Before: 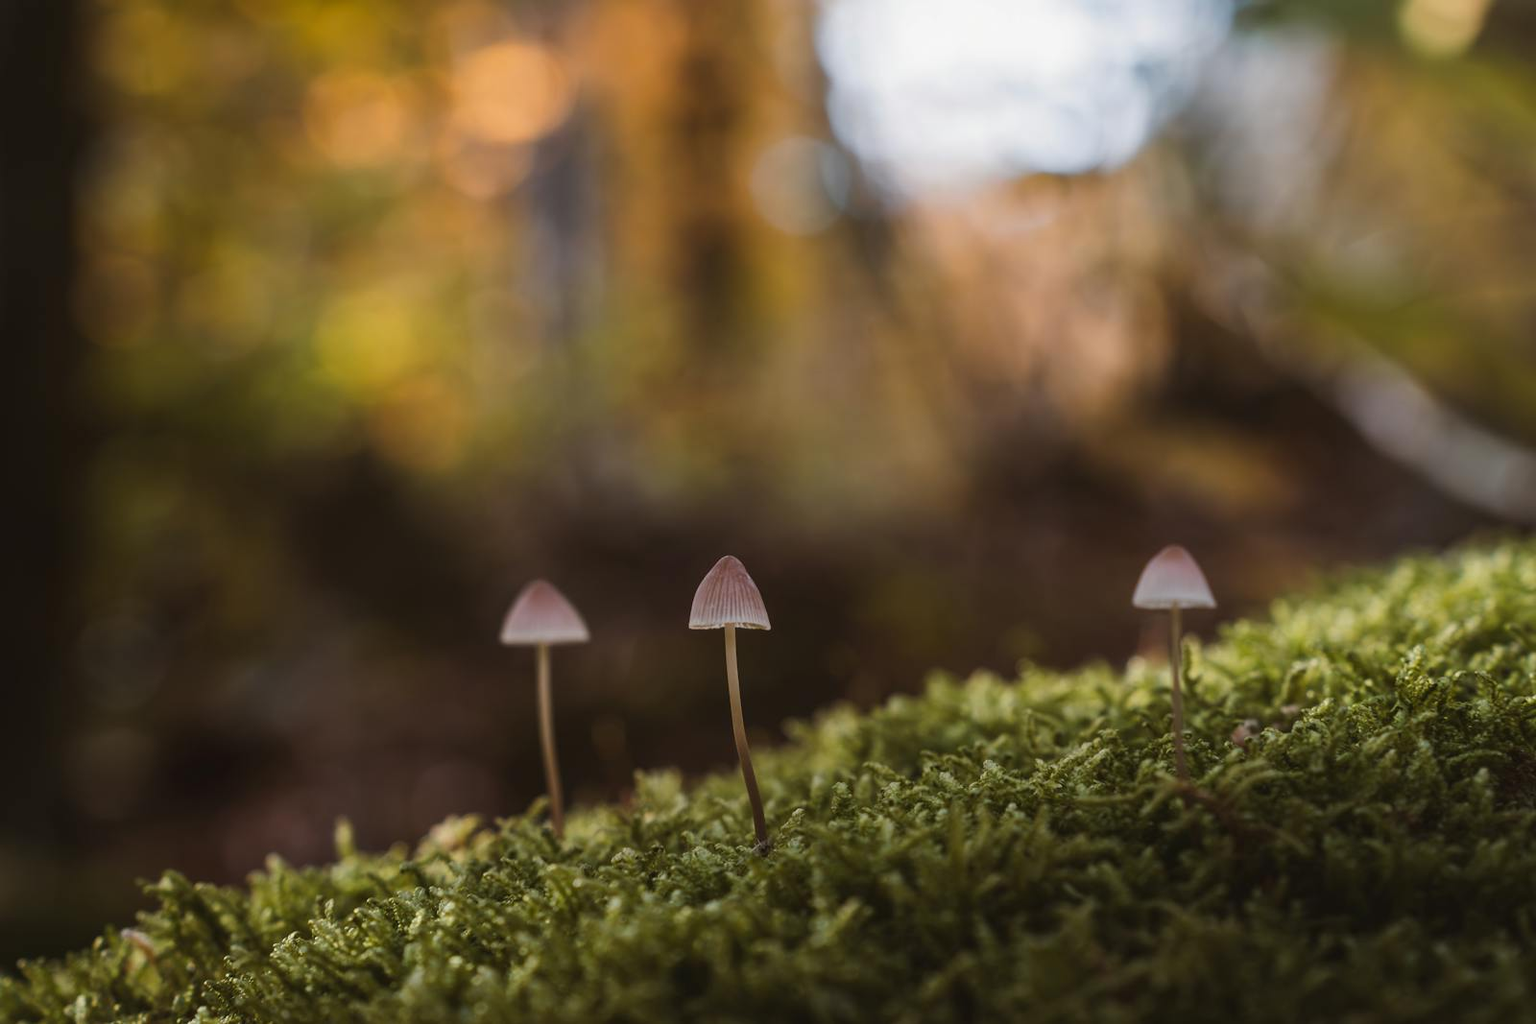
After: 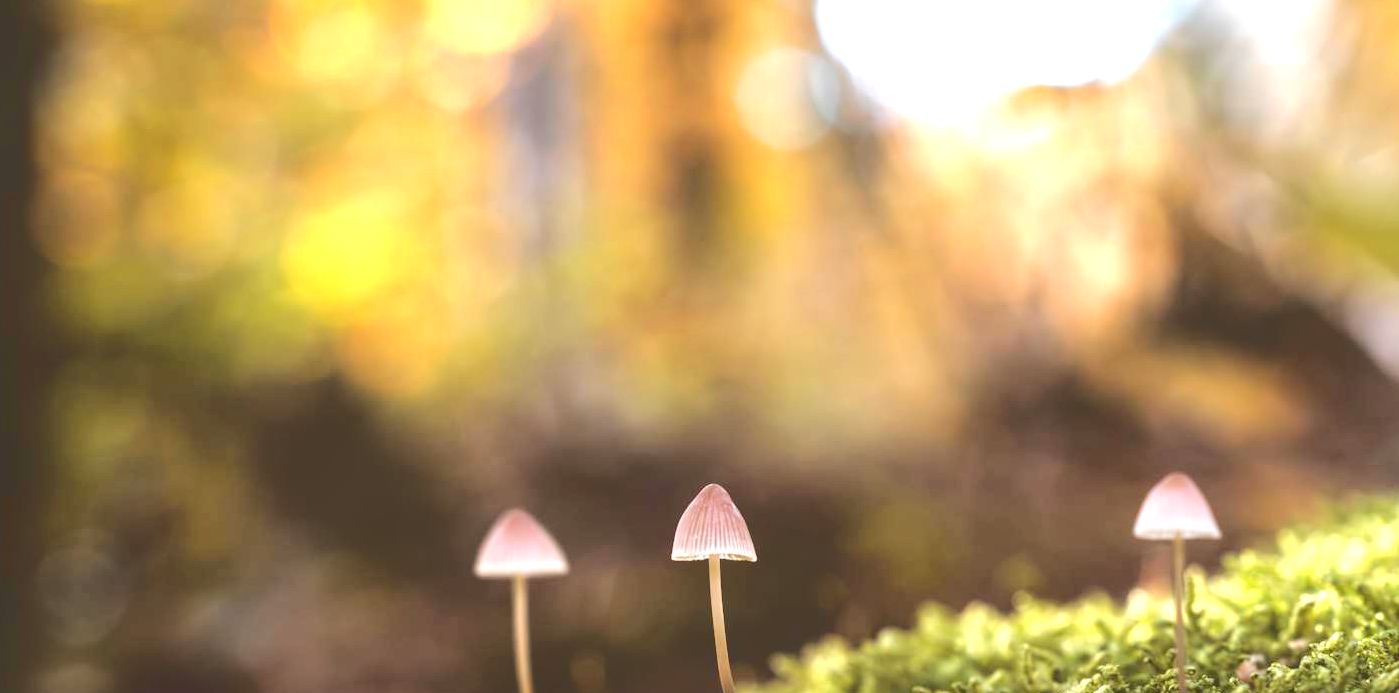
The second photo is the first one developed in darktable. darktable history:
crop: left 2.884%, top 8.959%, right 9.641%, bottom 26.05%
exposure: black level correction 0, exposure 1.741 EV, compensate highlight preservation false
base curve: curves: ch0 [(0, 0.024) (0.055, 0.065) (0.121, 0.166) (0.236, 0.319) (0.693, 0.726) (1, 1)]
